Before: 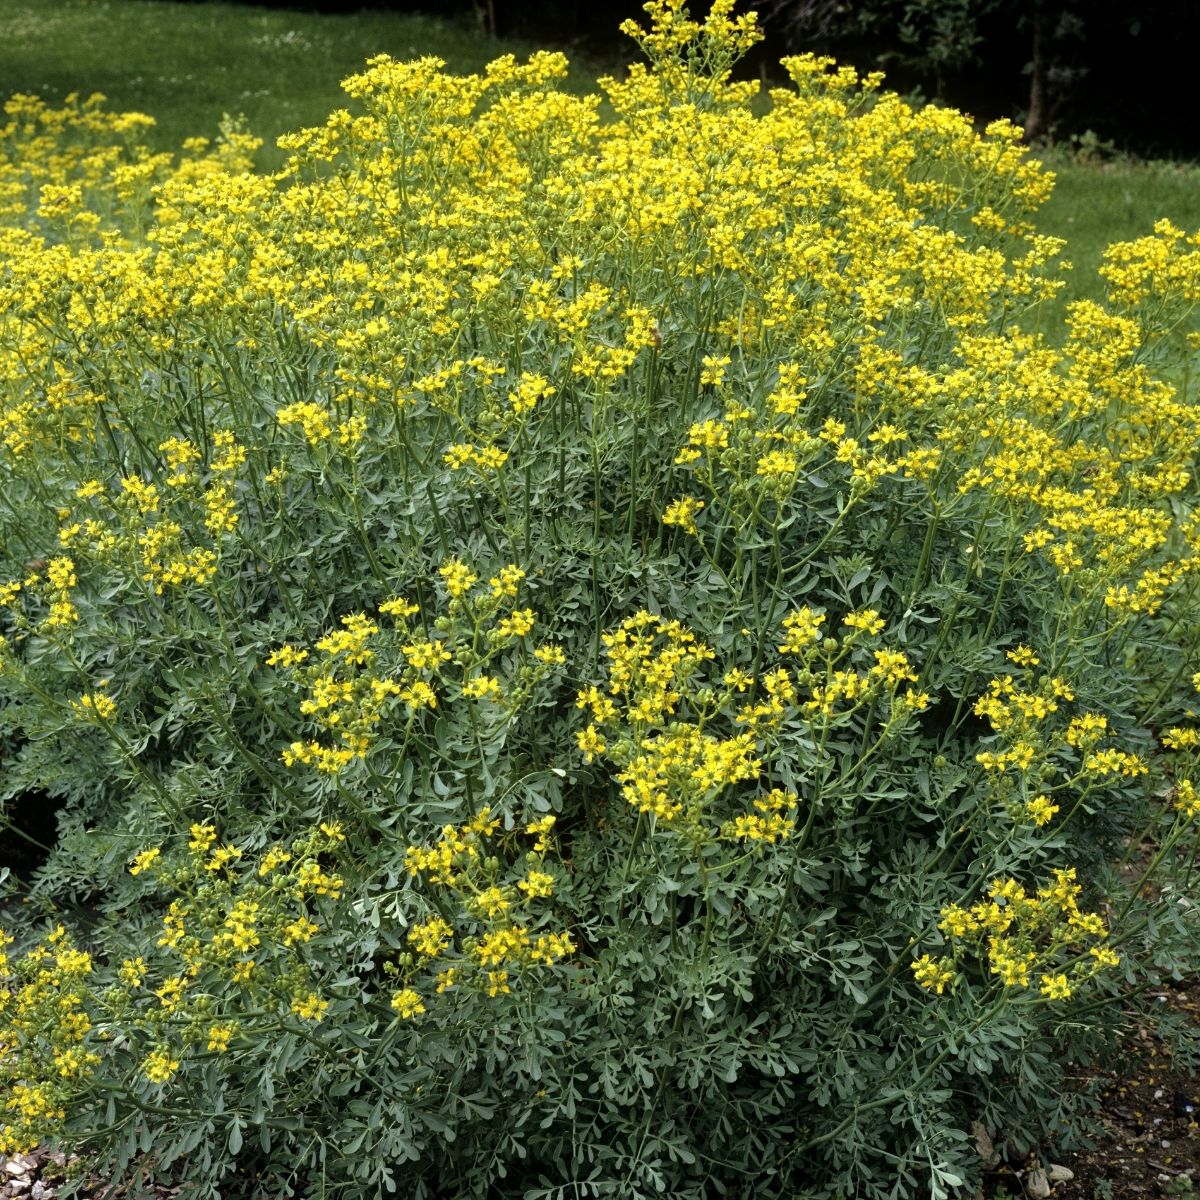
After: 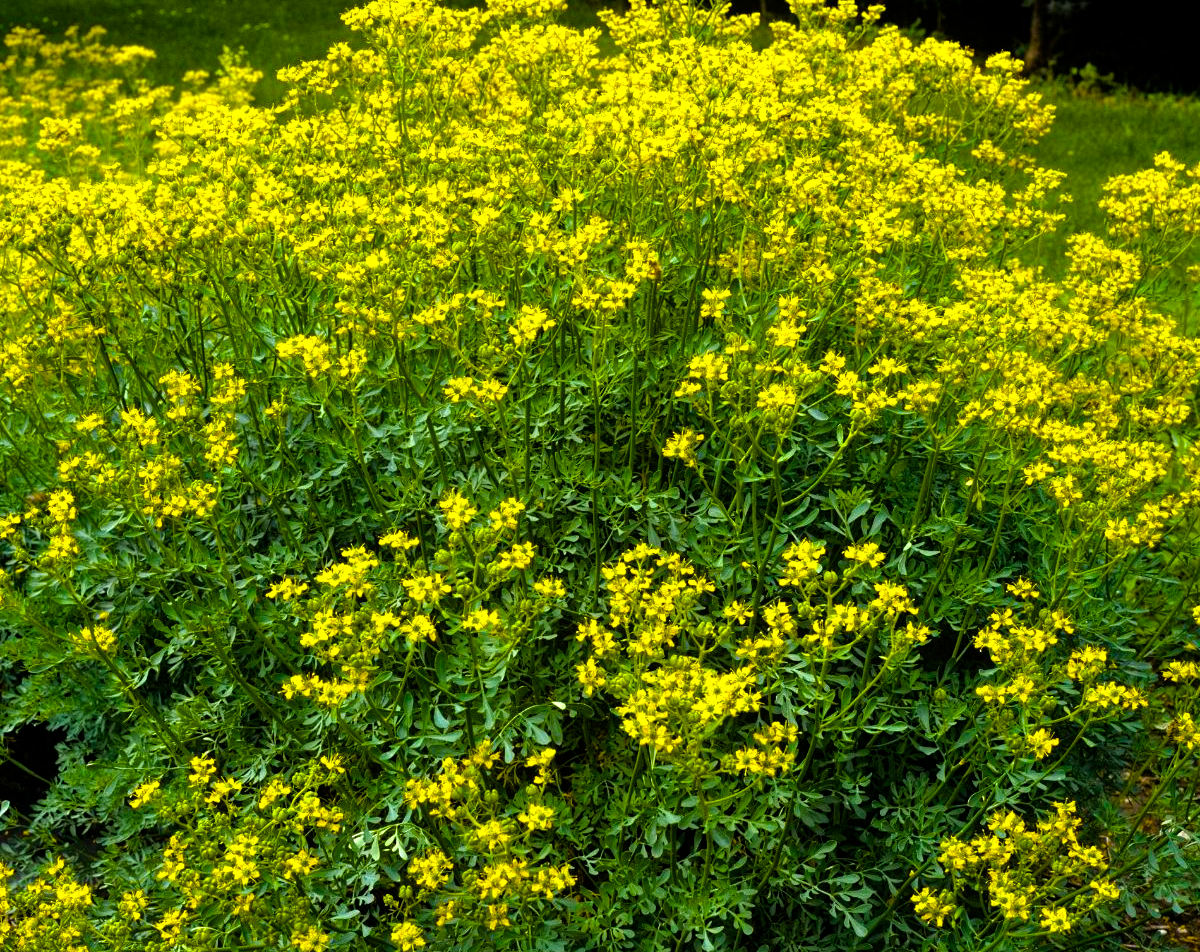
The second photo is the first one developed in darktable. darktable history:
color balance rgb: perceptual saturation grading › global saturation 65.364%, perceptual saturation grading › highlights 59.632%, perceptual saturation grading › mid-tones 49.826%, perceptual saturation grading › shadows 49.435%, global vibrance 25.031%, contrast 20.345%
crop and rotate: top 5.652%, bottom 14.932%
